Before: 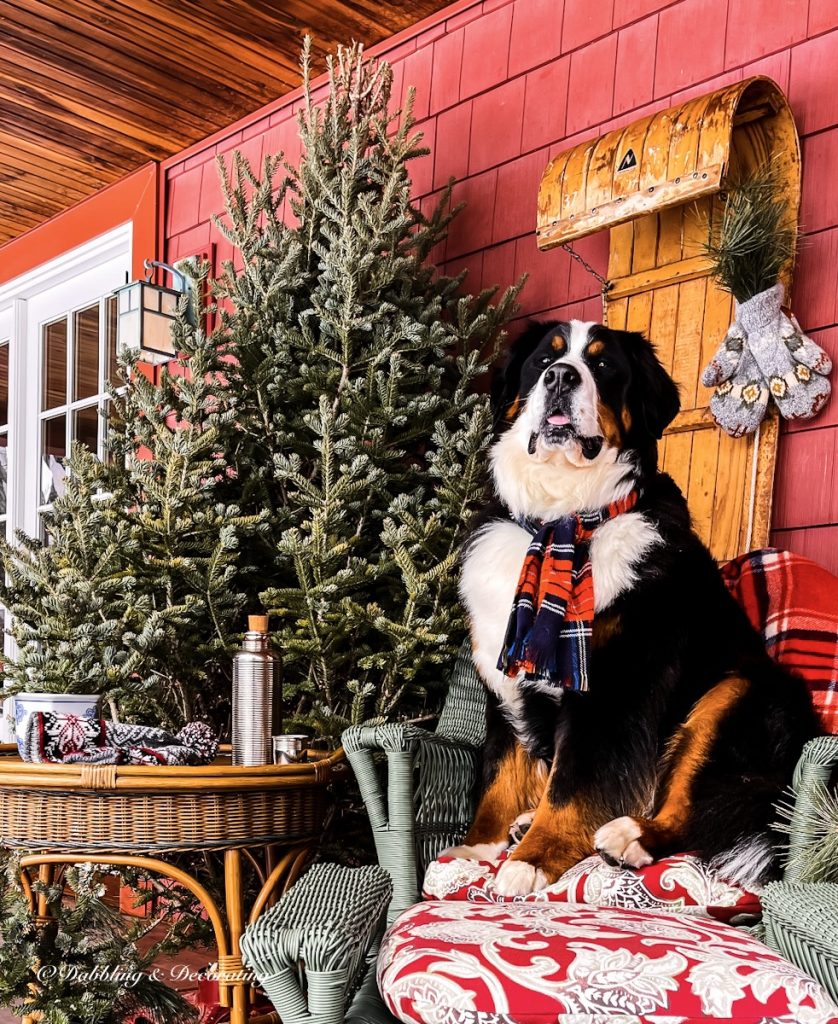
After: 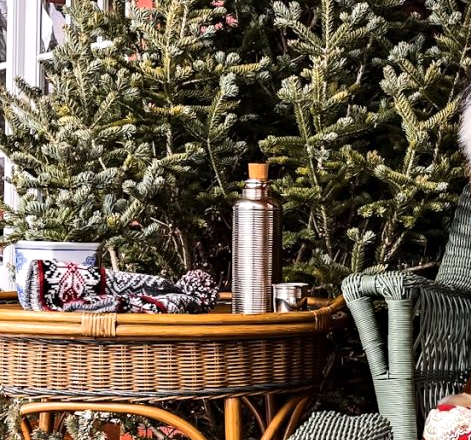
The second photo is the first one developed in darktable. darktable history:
crop: top 44.163%, right 43.691%, bottom 12.837%
exposure: exposure 0.201 EV, compensate exposure bias true, compensate highlight preservation false
haze removal: adaptive false
